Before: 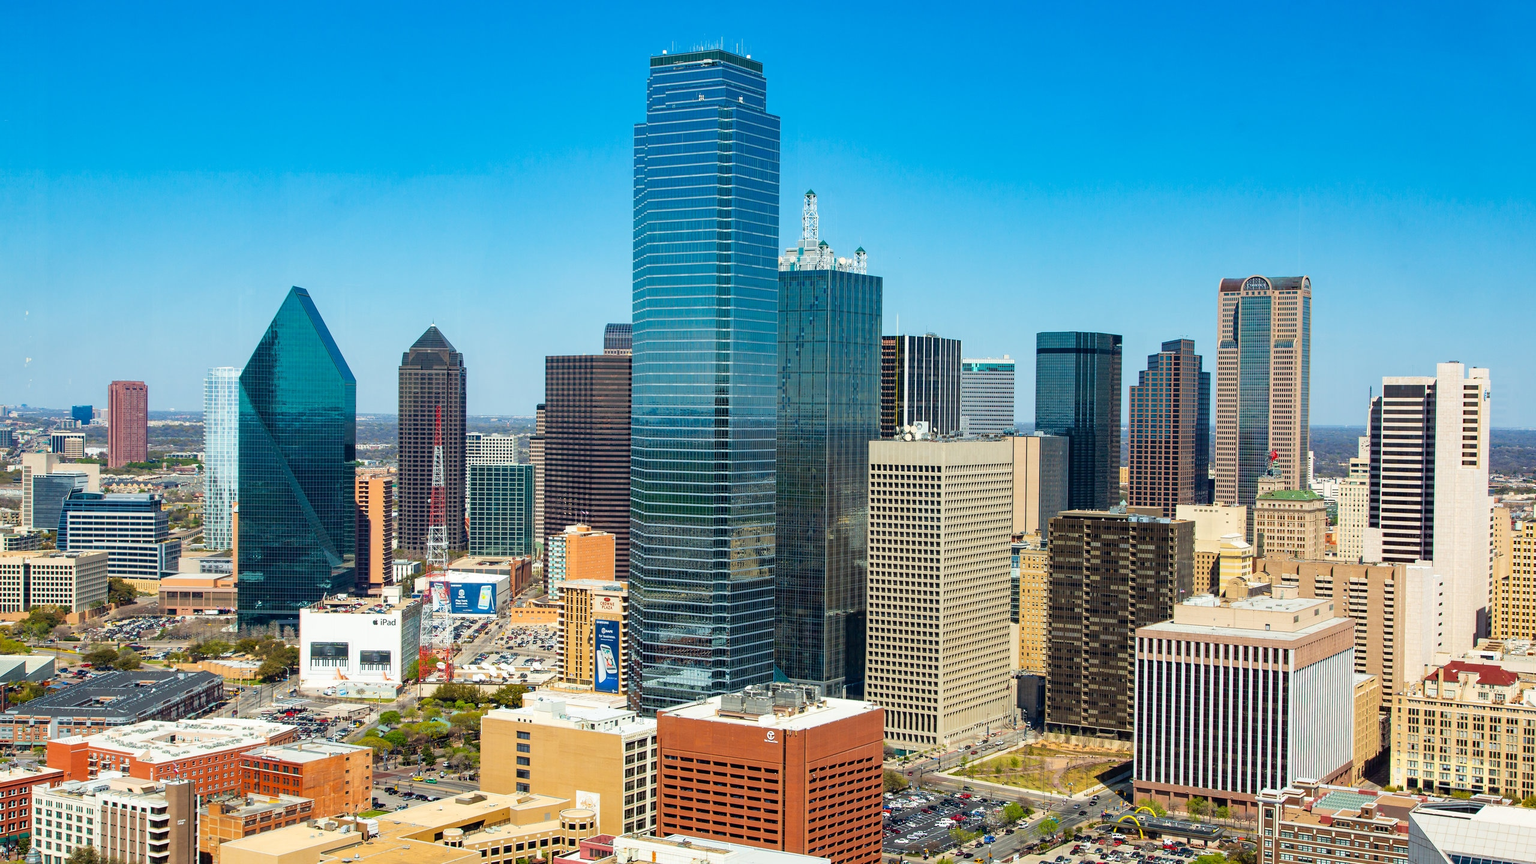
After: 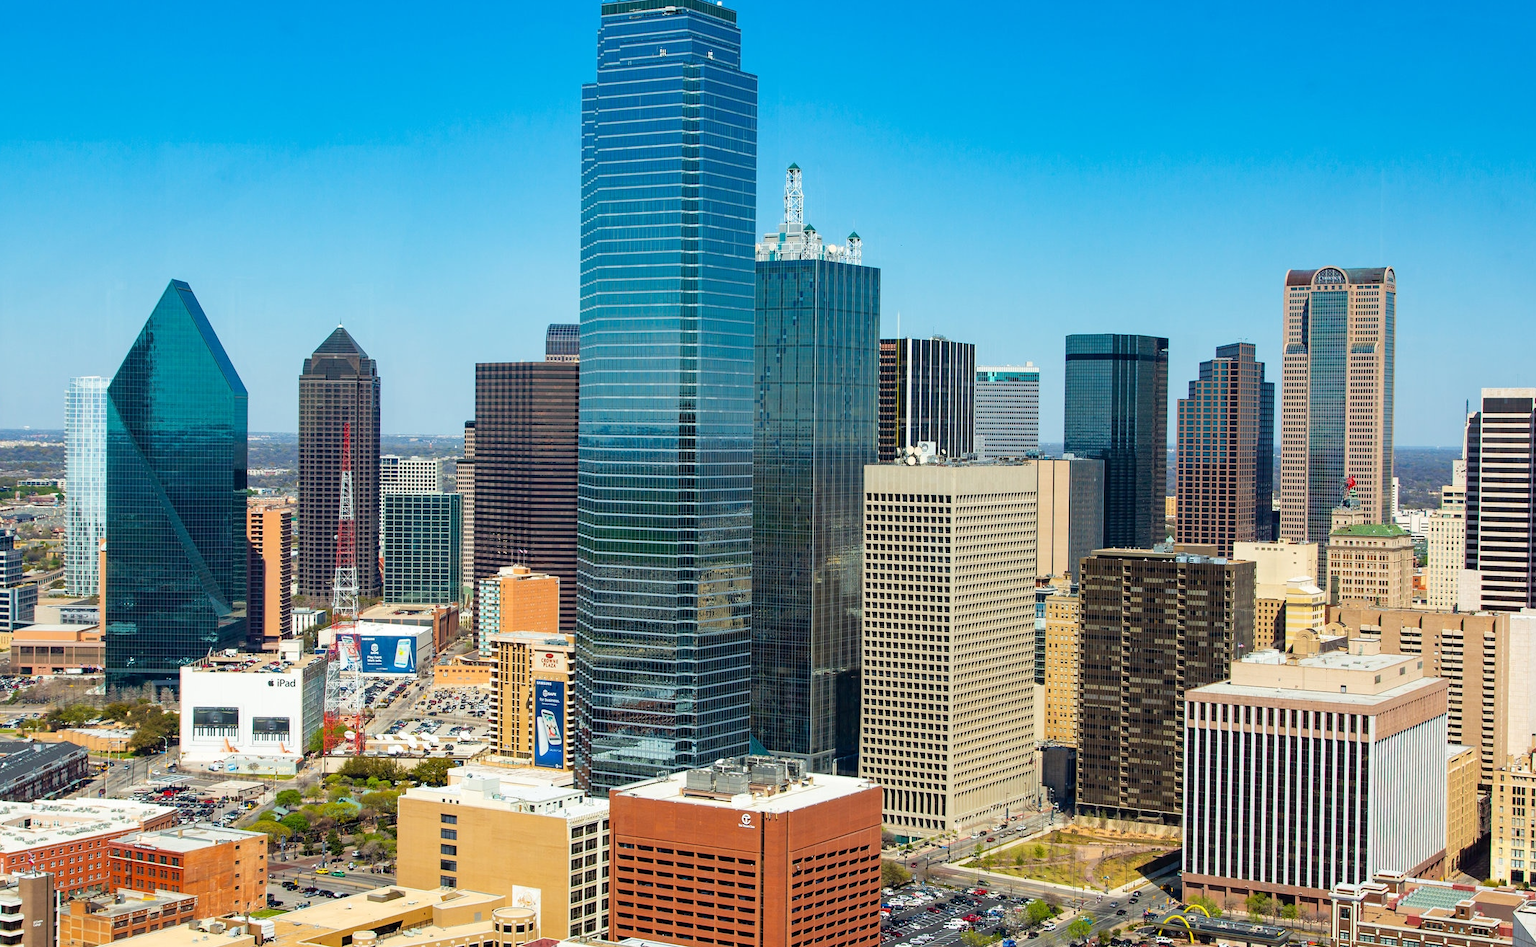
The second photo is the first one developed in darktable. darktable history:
crop: left 9.776%, top 6.303%, right 6.99%, bottom 2.441%
